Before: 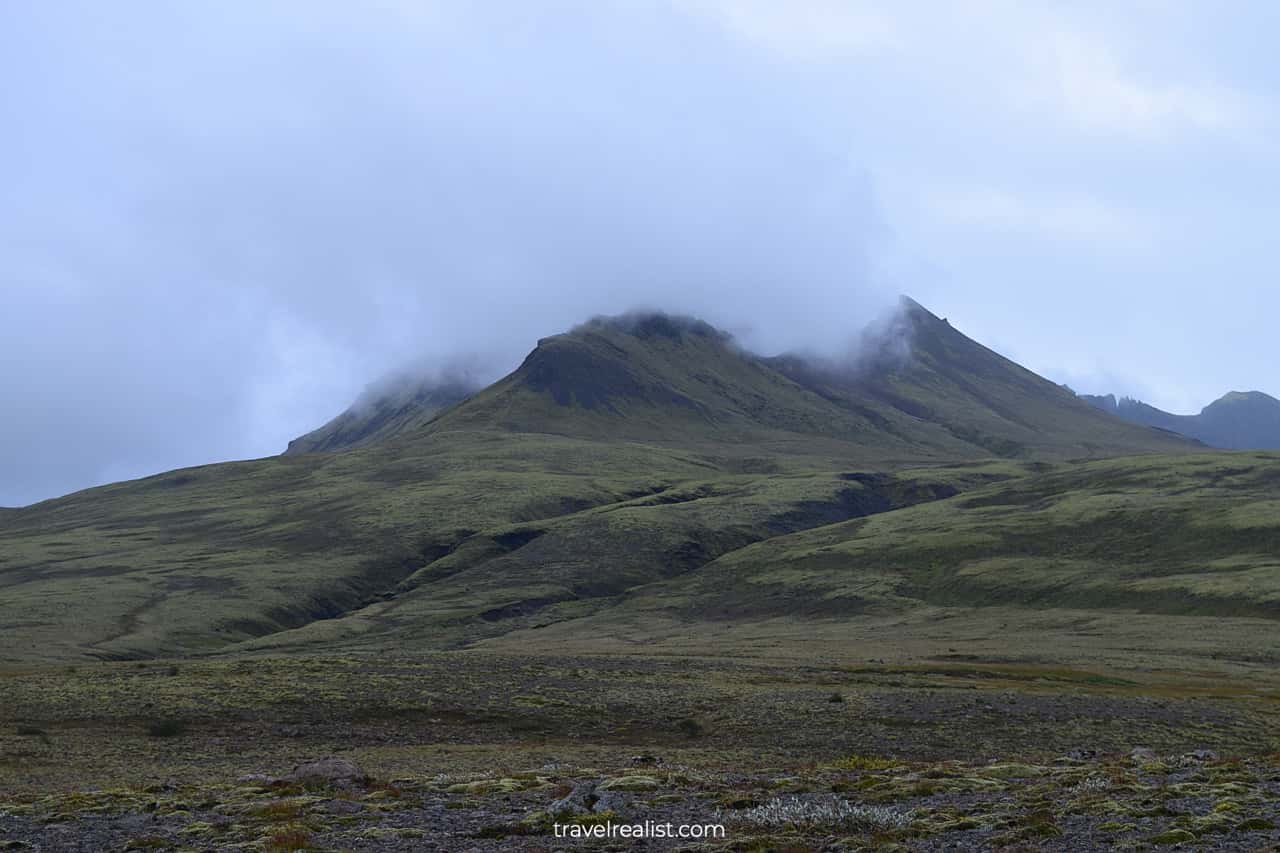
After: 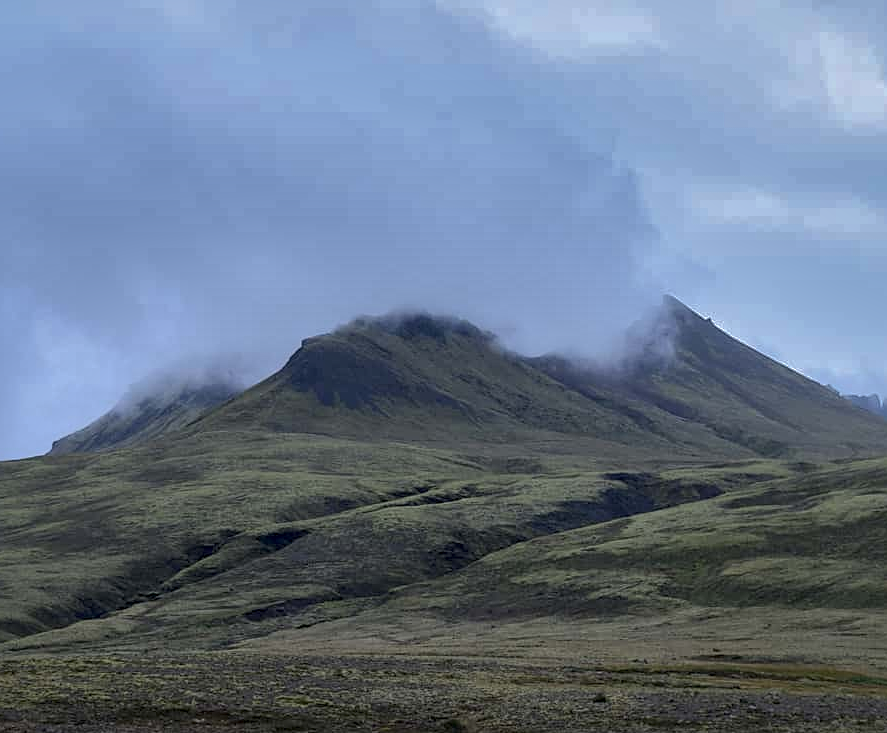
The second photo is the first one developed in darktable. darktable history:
shadows and highlights: shadows 38.43, highlights -74.54
local contrast: highlights 59%, detail 145%
crop: left 18.479%, right 12.2%, bottom 13.971%
sharpen: amount 0.2
